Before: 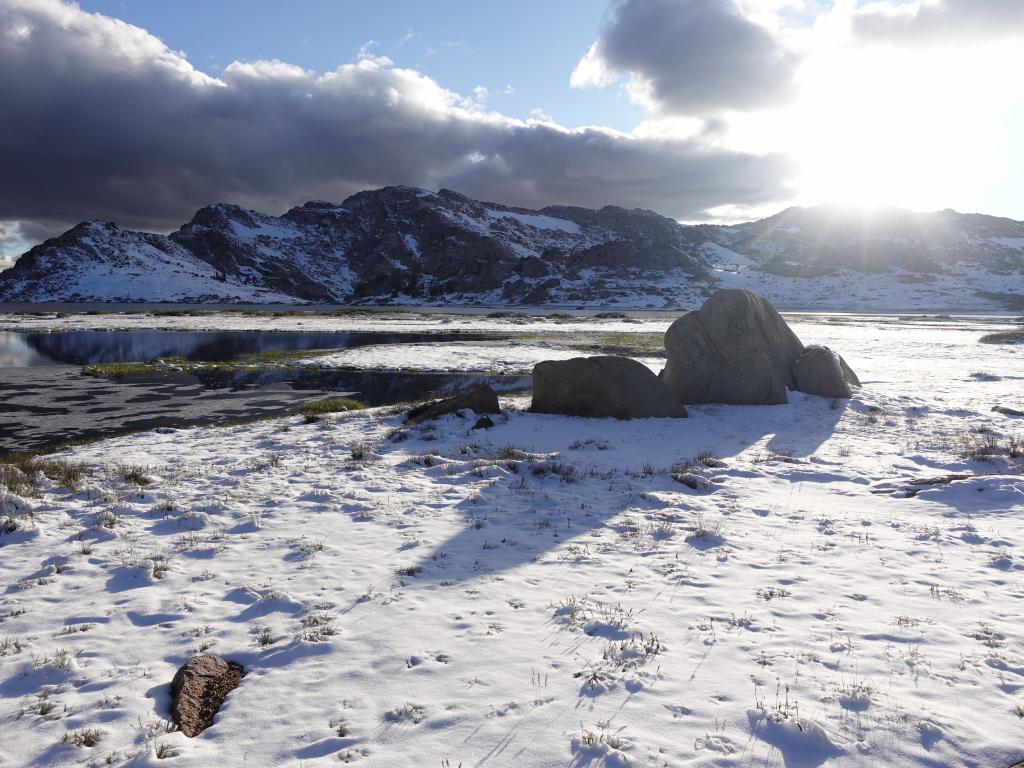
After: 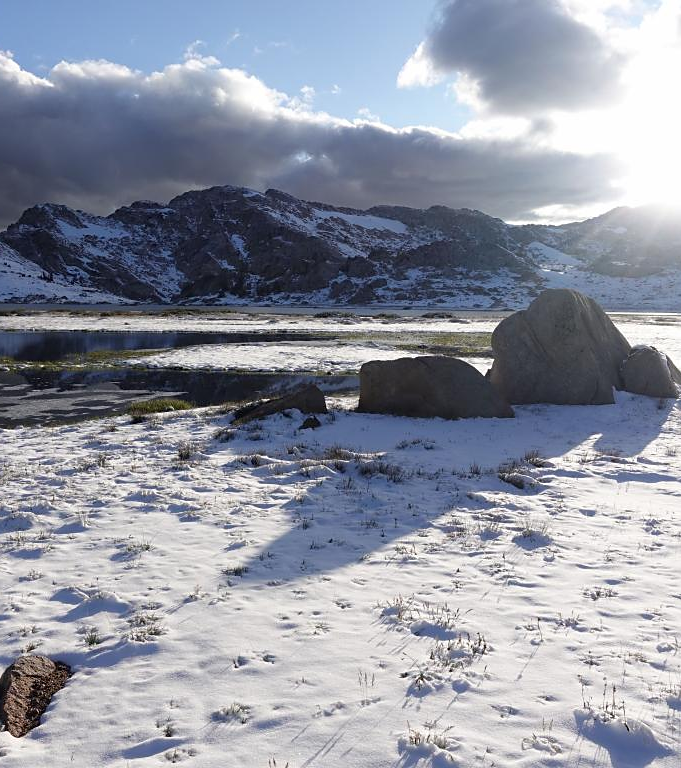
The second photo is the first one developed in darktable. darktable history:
sharpen: radius 1.559, amount 0.373, threshold 1.271
crop: left 16.899%, right 16.556%
